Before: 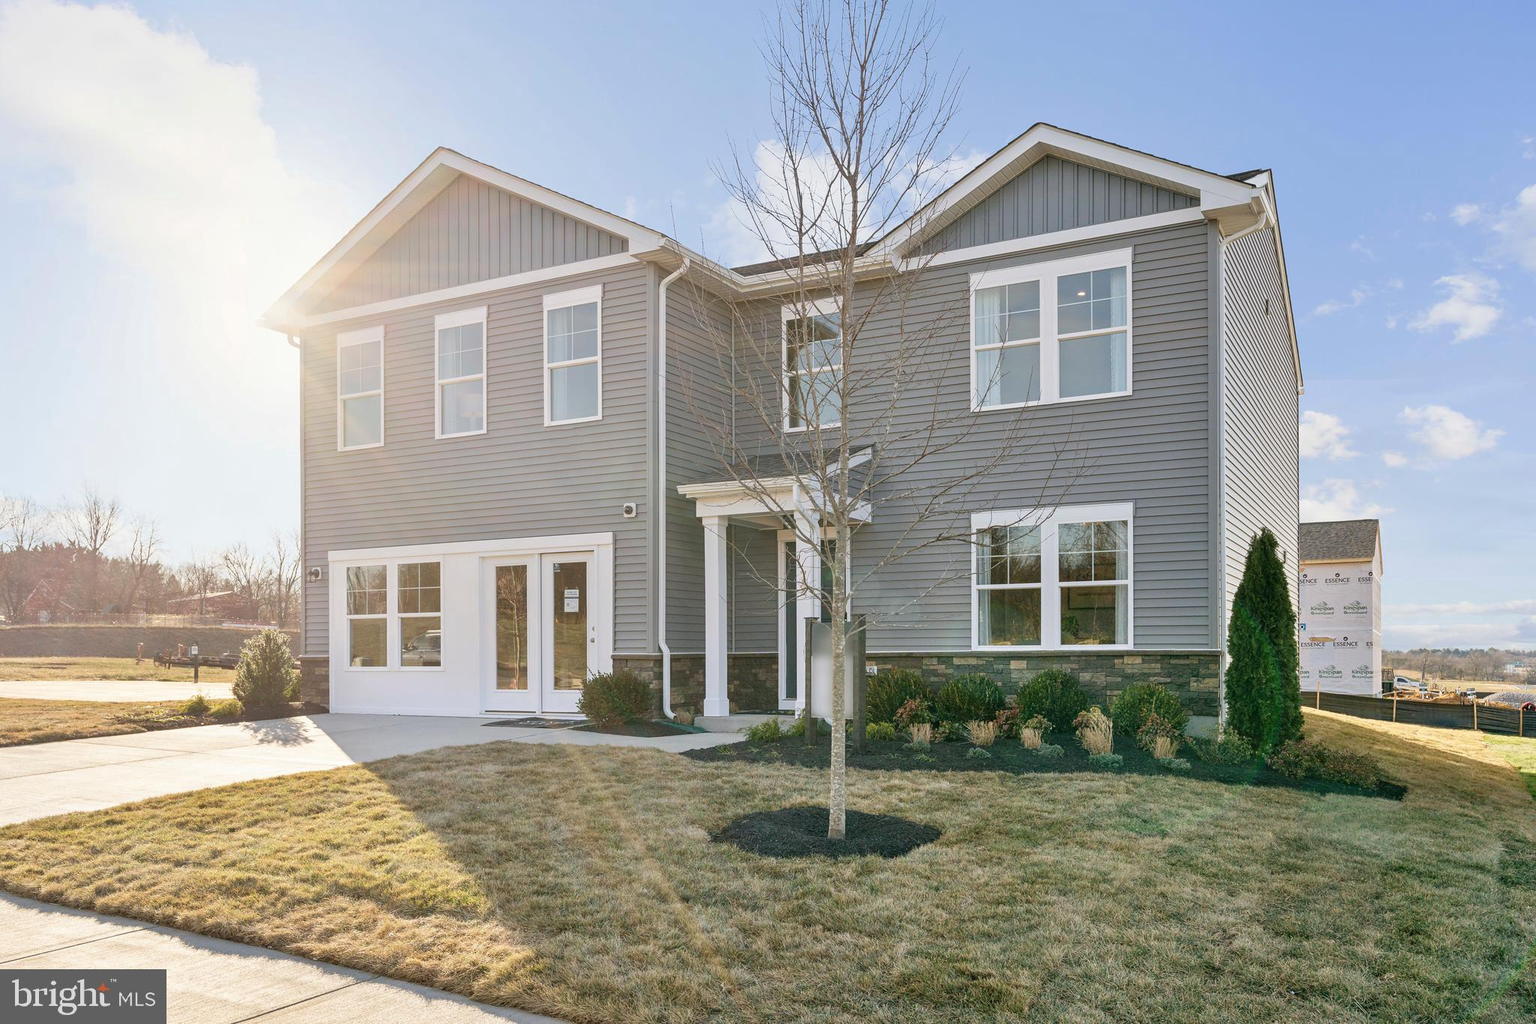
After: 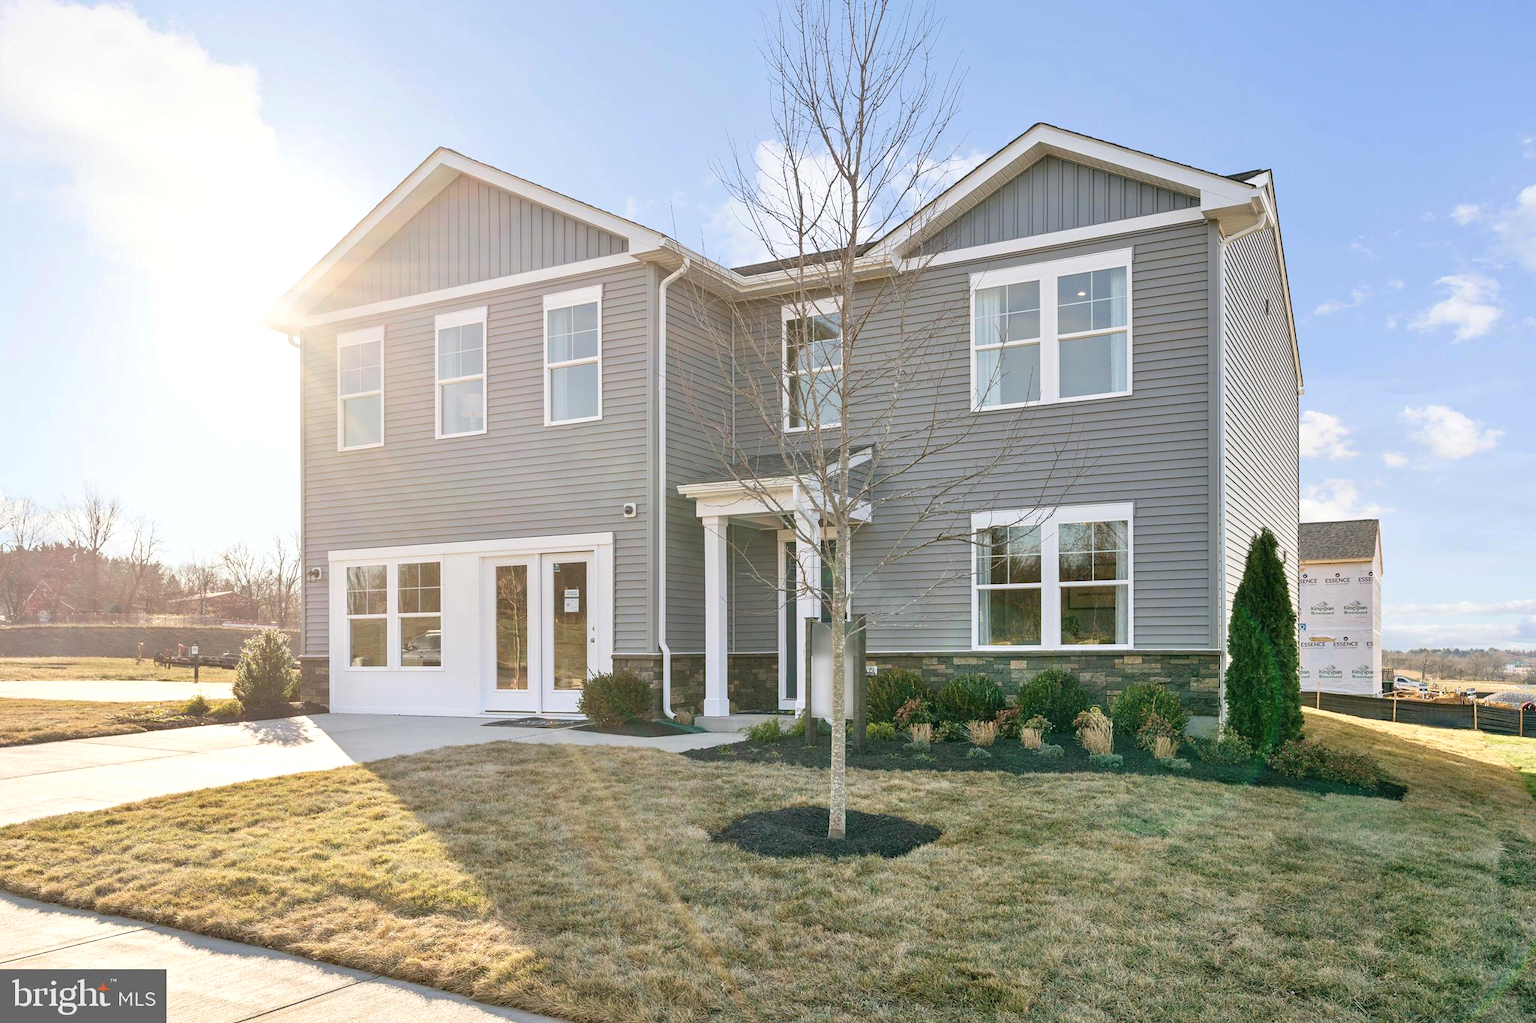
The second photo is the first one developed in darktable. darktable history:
exposure: exposure 0.213 EV, compensate highlight preservation false
